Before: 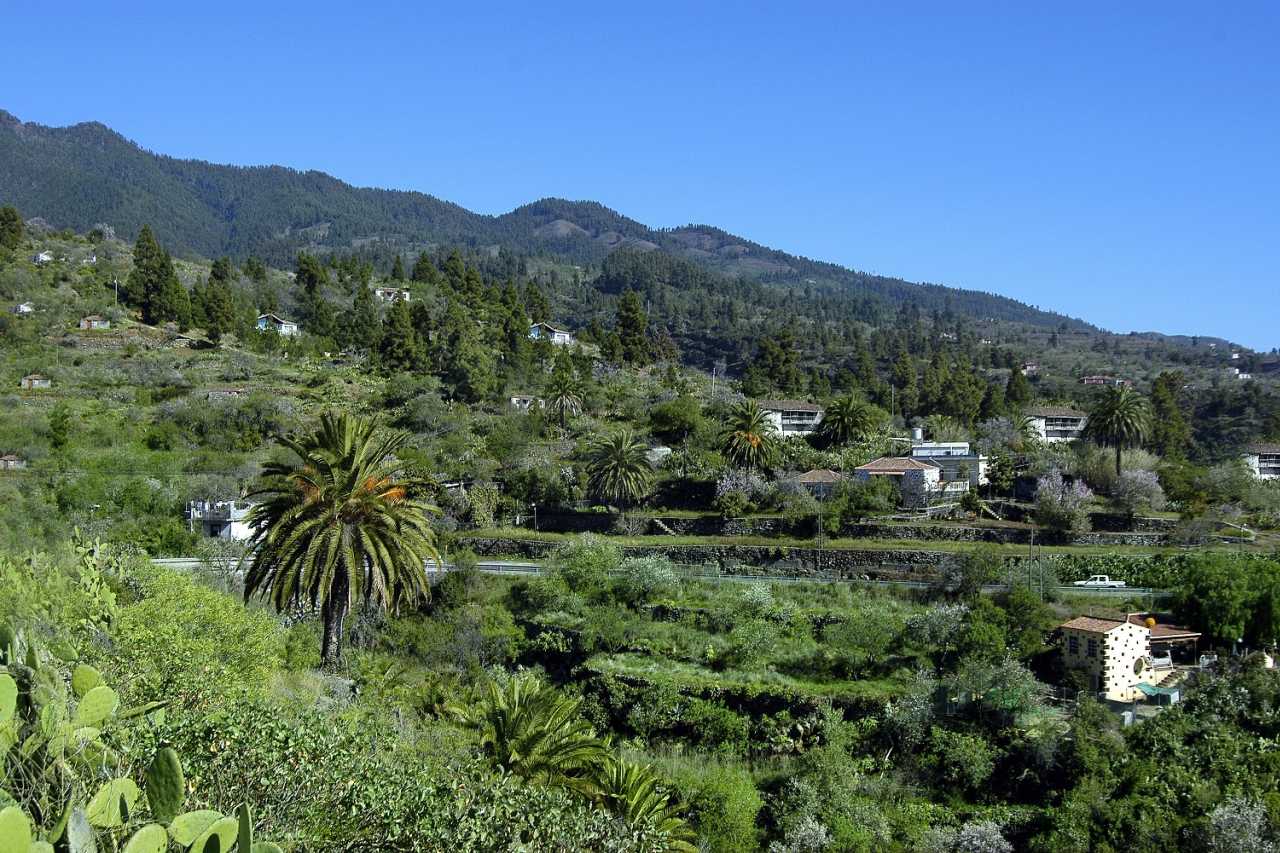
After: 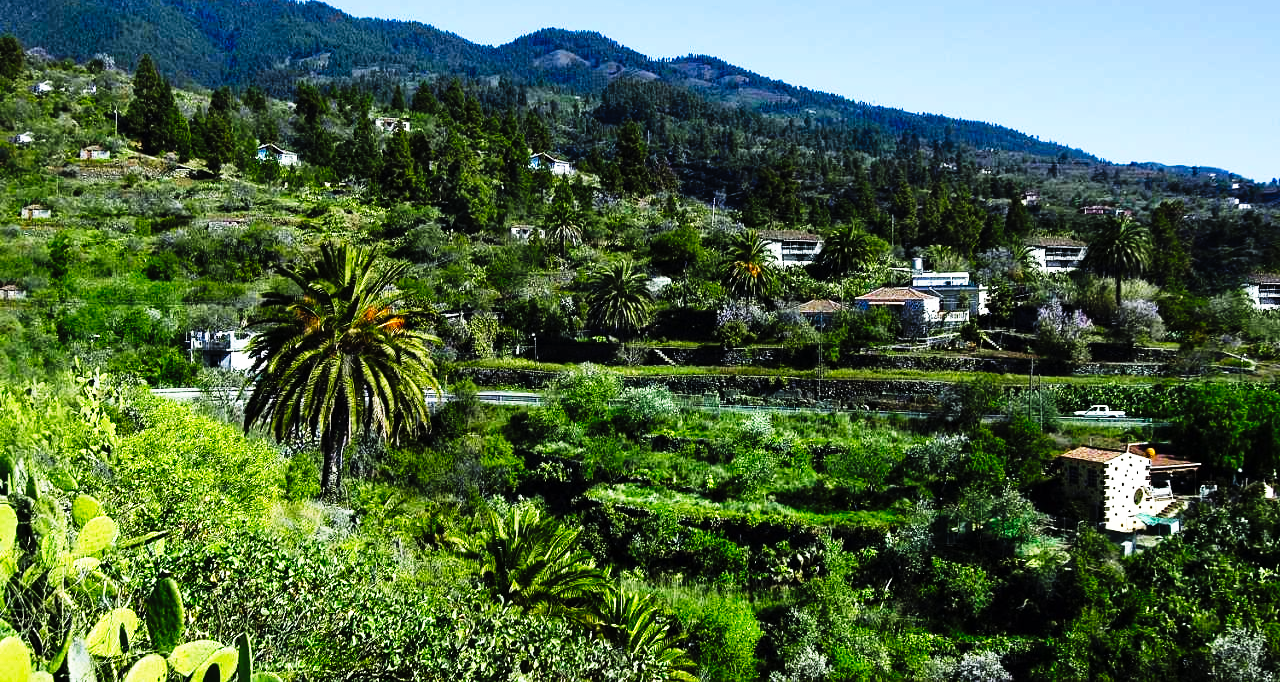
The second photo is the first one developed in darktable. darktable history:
tone equalizer: on, module defaults
tone curve: curves: ch0 [(0, 0) (0.003, 0.002) (0.011, 0.005) (0.025, 0.011) (0.044, 0.017) (0.069, 0.021) (0.1, 0.027) (0.136, 0.035) (0.177, 0.05) (0.224, 0.076) (0.277, 0.126) (0.335, 0.212) (0.399, 0.333) (0.468, 0.473) (0.543, 0.627) (0.623, 0.784) (0.709, 0.9) (0.801, 0.963) (0.898, 0.988) (1, 1)], preserve colors none
crop and rotate: top 19.998%
